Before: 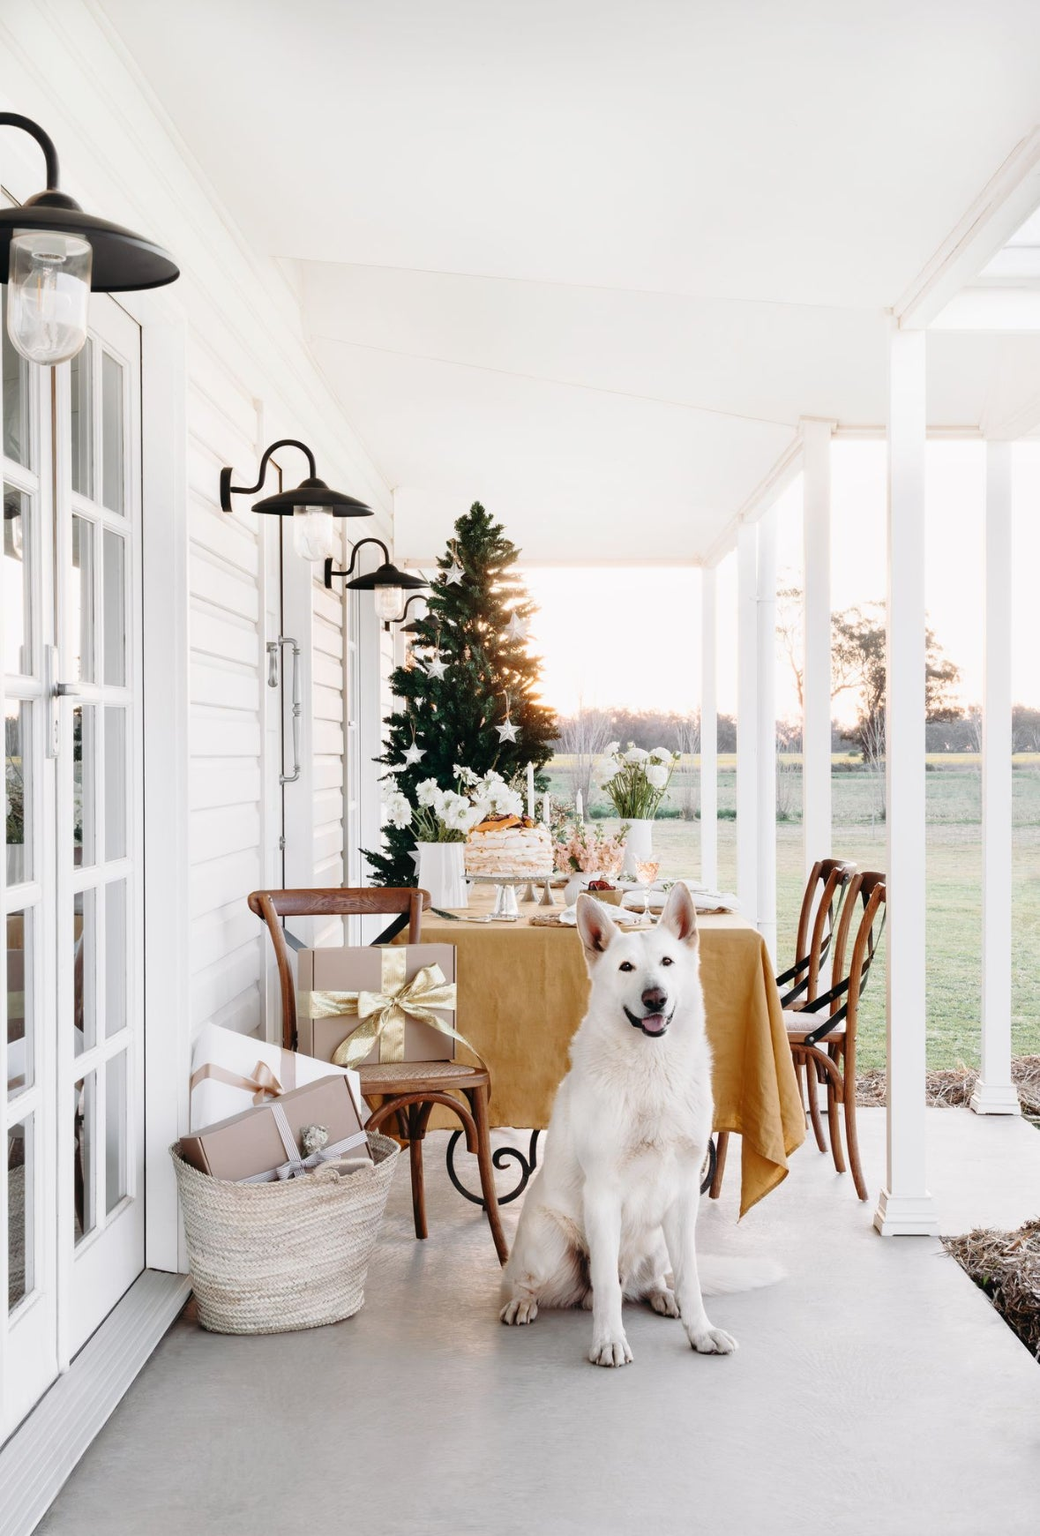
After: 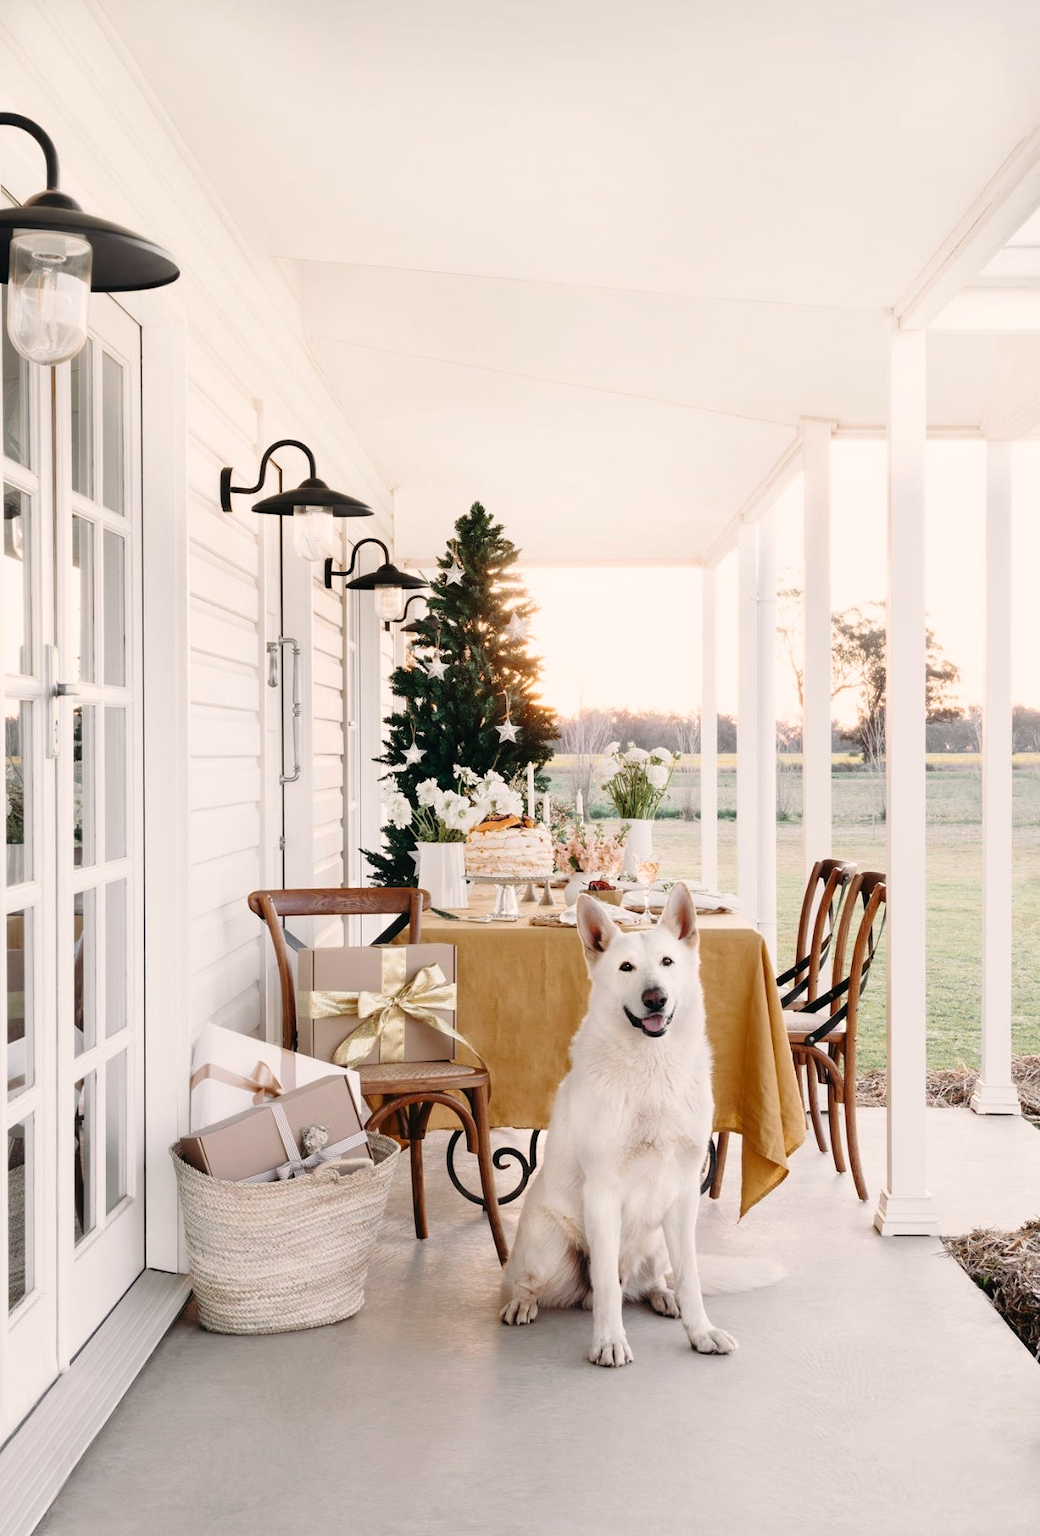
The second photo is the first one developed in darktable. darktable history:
color correction: highlights a* 3.58, highlights b* 5.15
